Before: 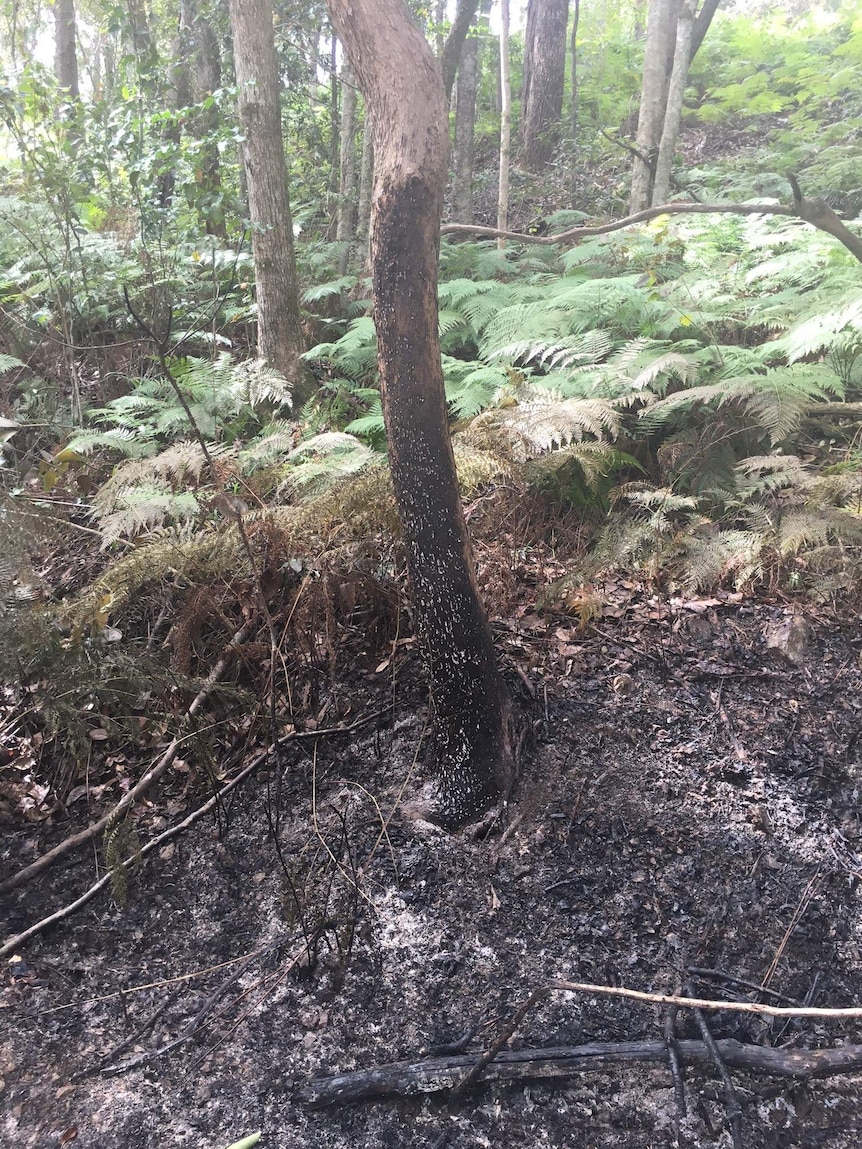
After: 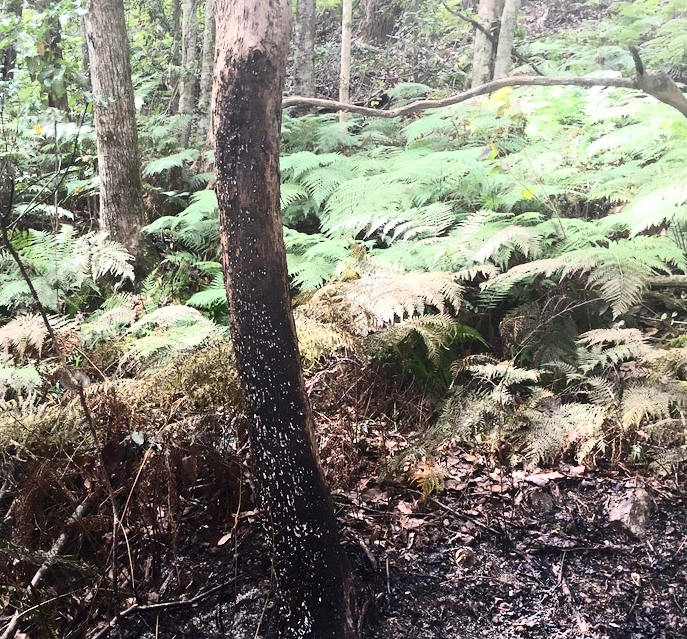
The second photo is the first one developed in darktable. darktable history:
contrast brightness saturation: contrast 0.407, brightness 0.046, saturation 0.245
exposure: exposure -0.062 EV, compensate exposure bias true, compensate highlight preservation false
crop: left 18.349%, top 11.084%, right 1.844%, bottom 33.229%
